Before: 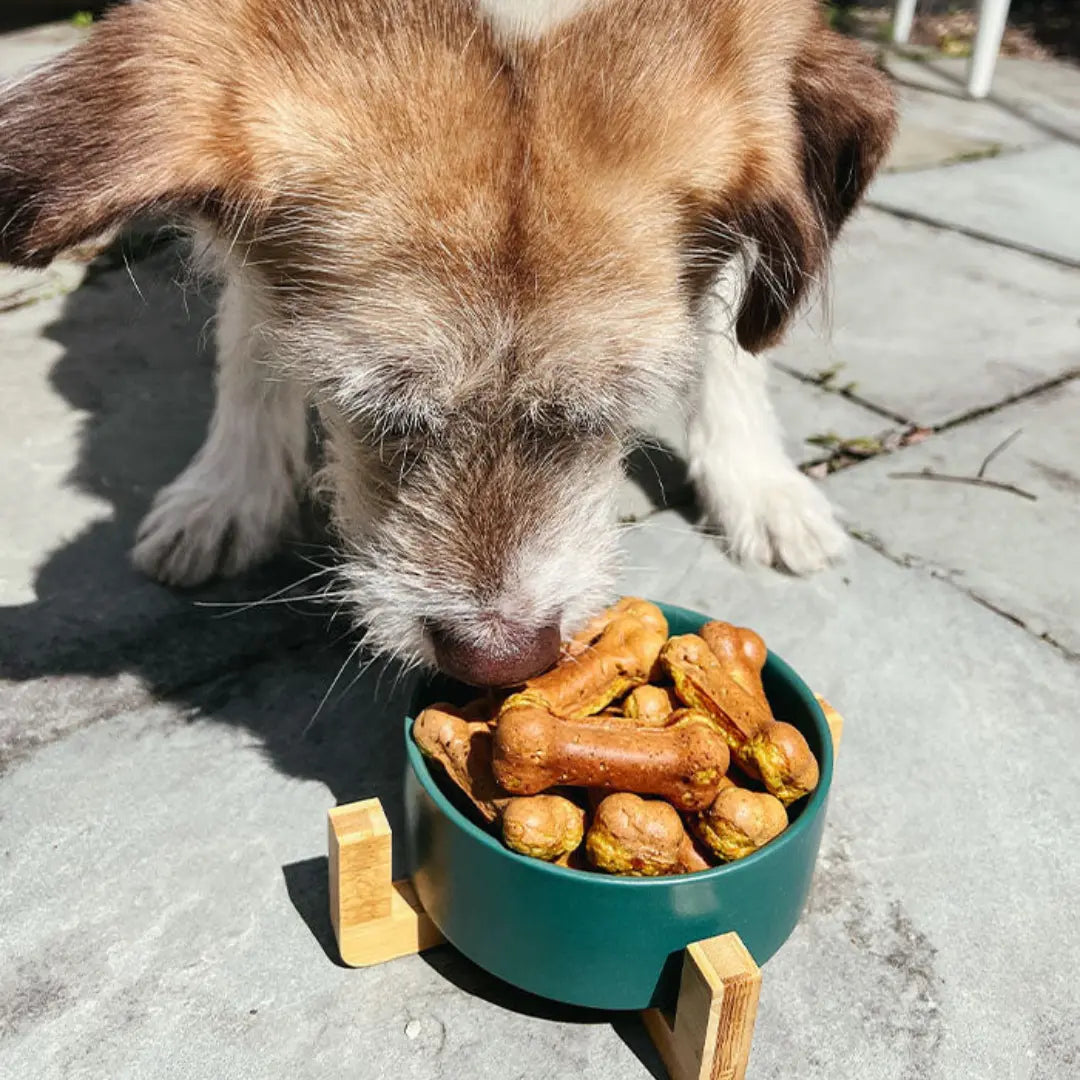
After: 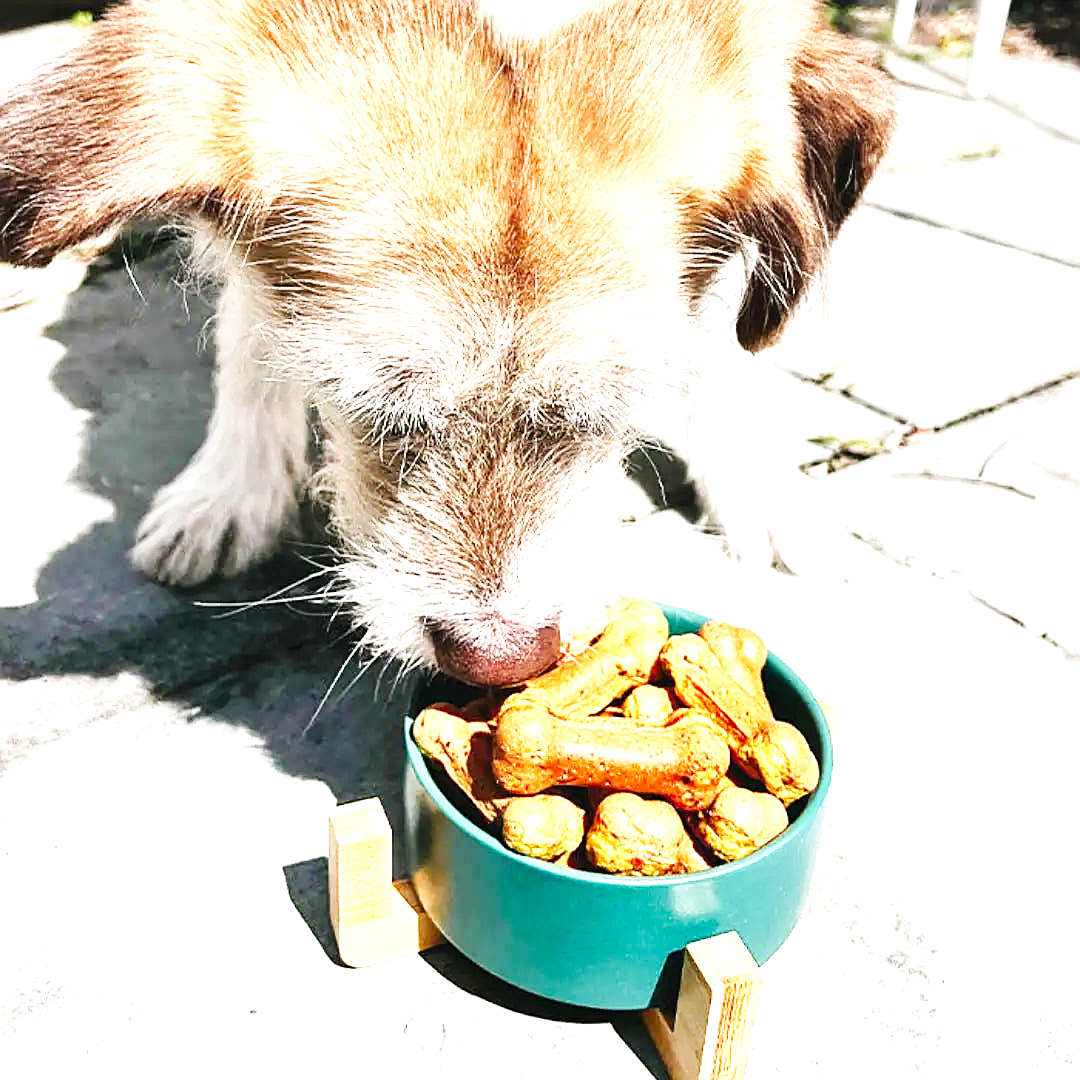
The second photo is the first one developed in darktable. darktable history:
sharpen: on, module defaults
base curve: curves: ch0 [(0, 0) (0.032, 0.025) (0.121, 0.166) (0.206, 0.329) (0.605, 0.79) (1, 1)], preserve colors none
exposure: black level correction 0, exposure 1.5 EV, compensate exposure bias true, compensate highlight preservation false
